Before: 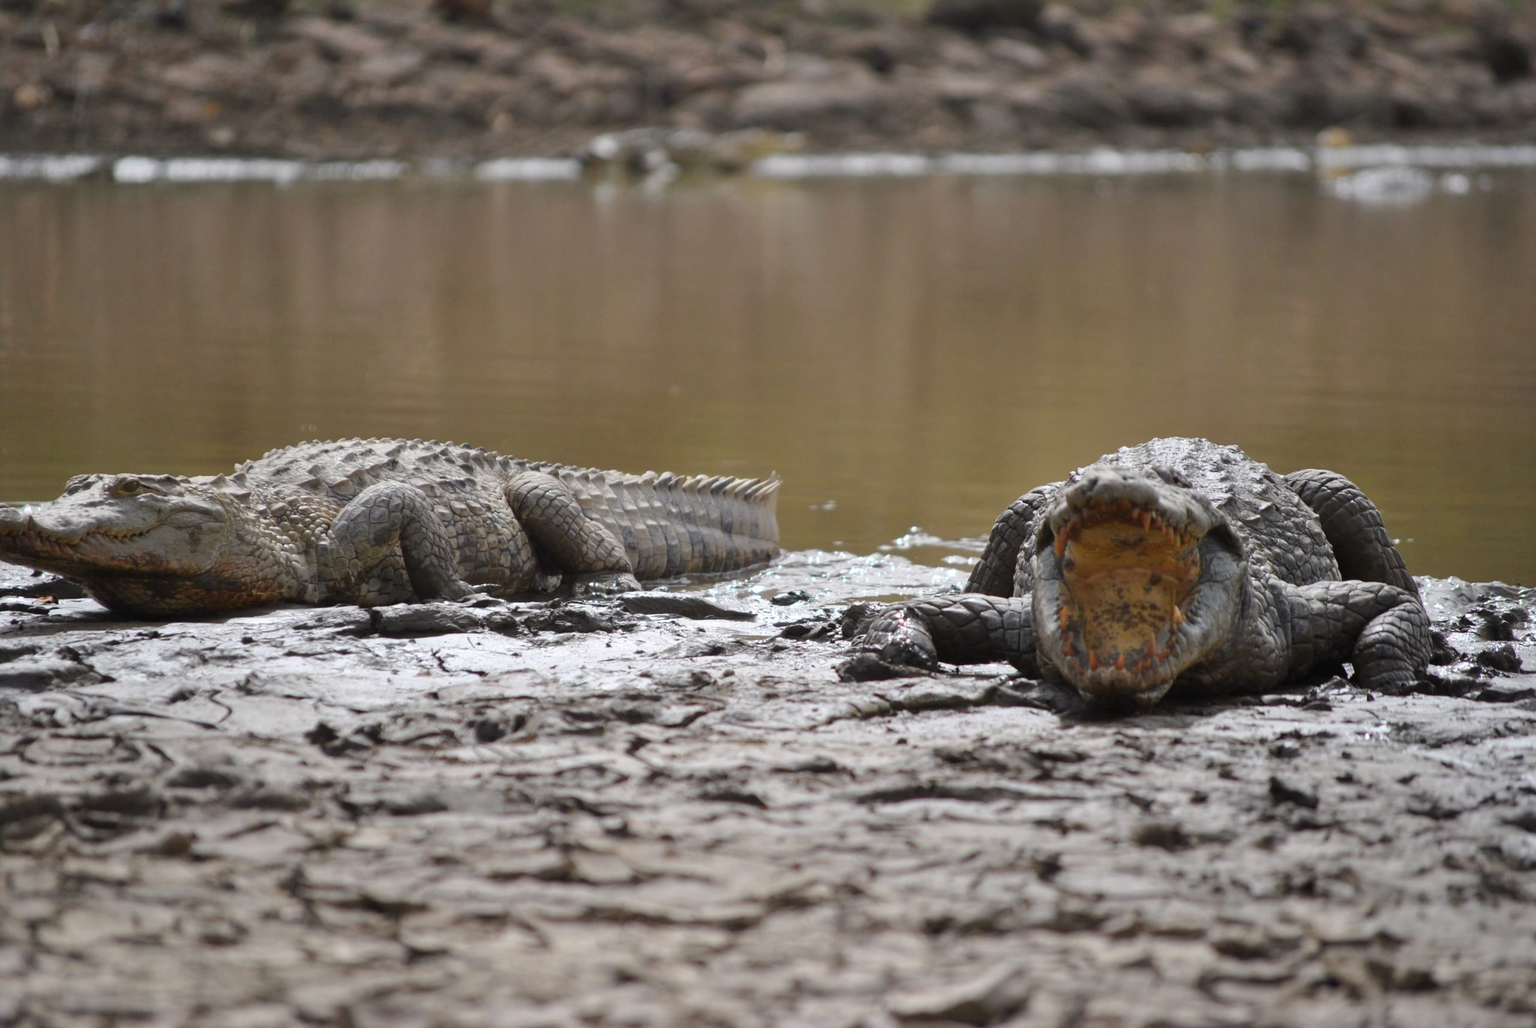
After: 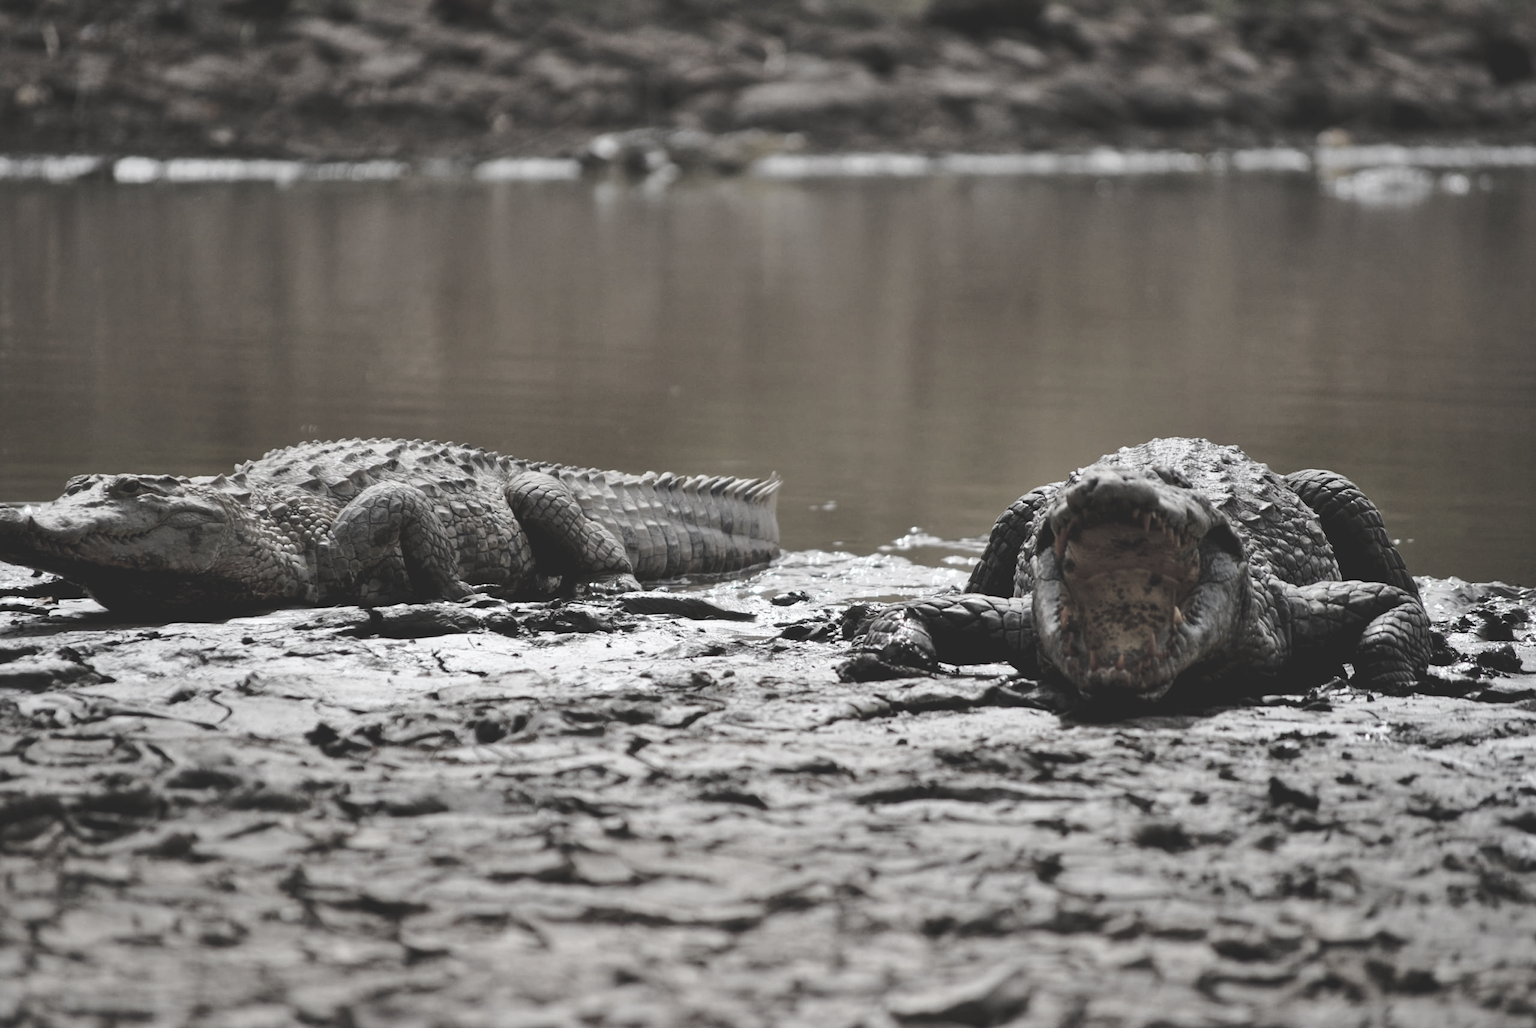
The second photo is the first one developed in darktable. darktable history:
color balance rgb: linear chroma grading › global chroma 15%, perceptual saturation grading › global saturation 30%
tone curve: curves: ch0 [(0, 0) (0.003, 0.161) (0.011, 0.161) (0.025, 0.161) (0.044, 0.161) (0.069, 0.161) (0.1, 0.161) (0.136, 0.163) (0.177, 0.179) (0.224, 0.207) (0.277, 0.243) (0.335, 0.292) (0.399, 0.361) (0.468, 0.452) (0.543, 0.547) (0.623, 0.638) (0.709, 0.731) (0.801, 0.826) (0.898, 0.911) (1, 1)], preserve colors none
color correction: saturation 0.2
